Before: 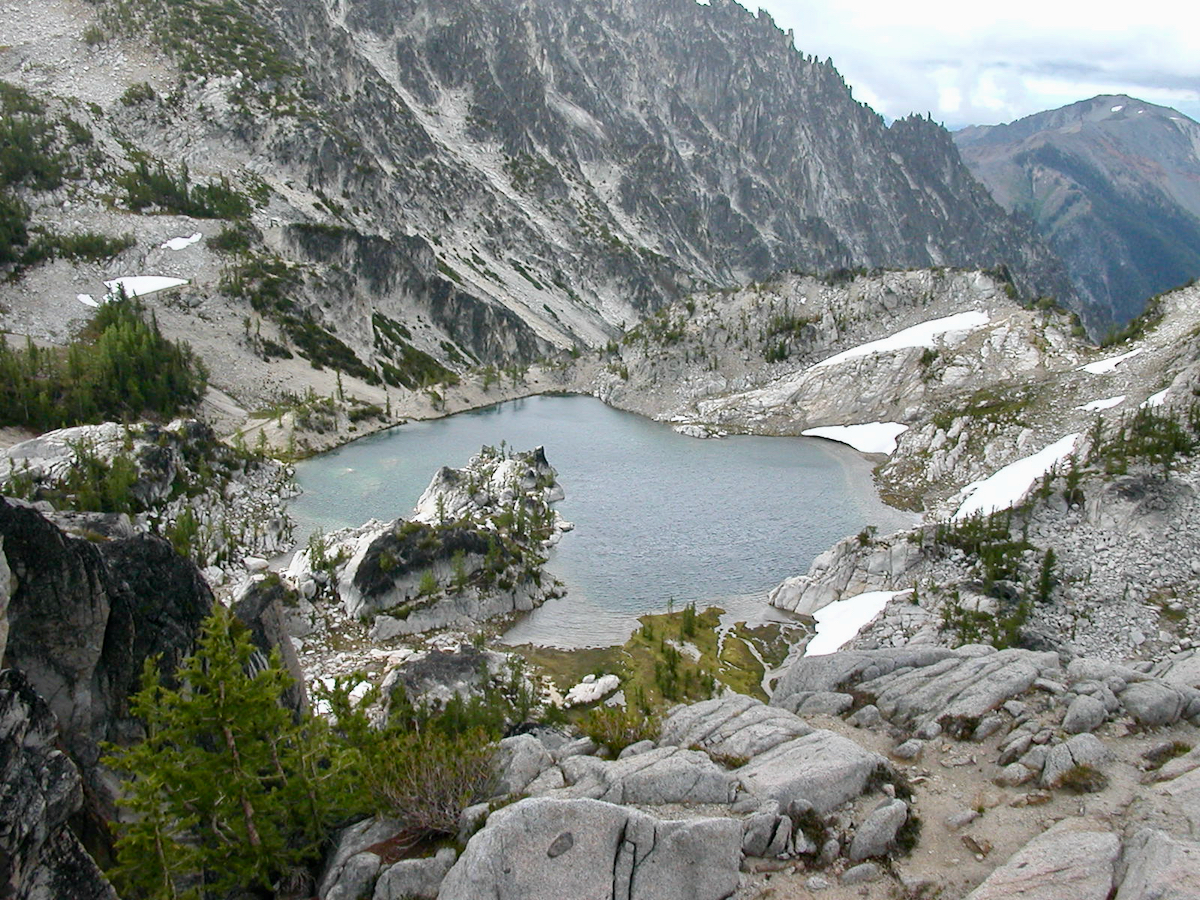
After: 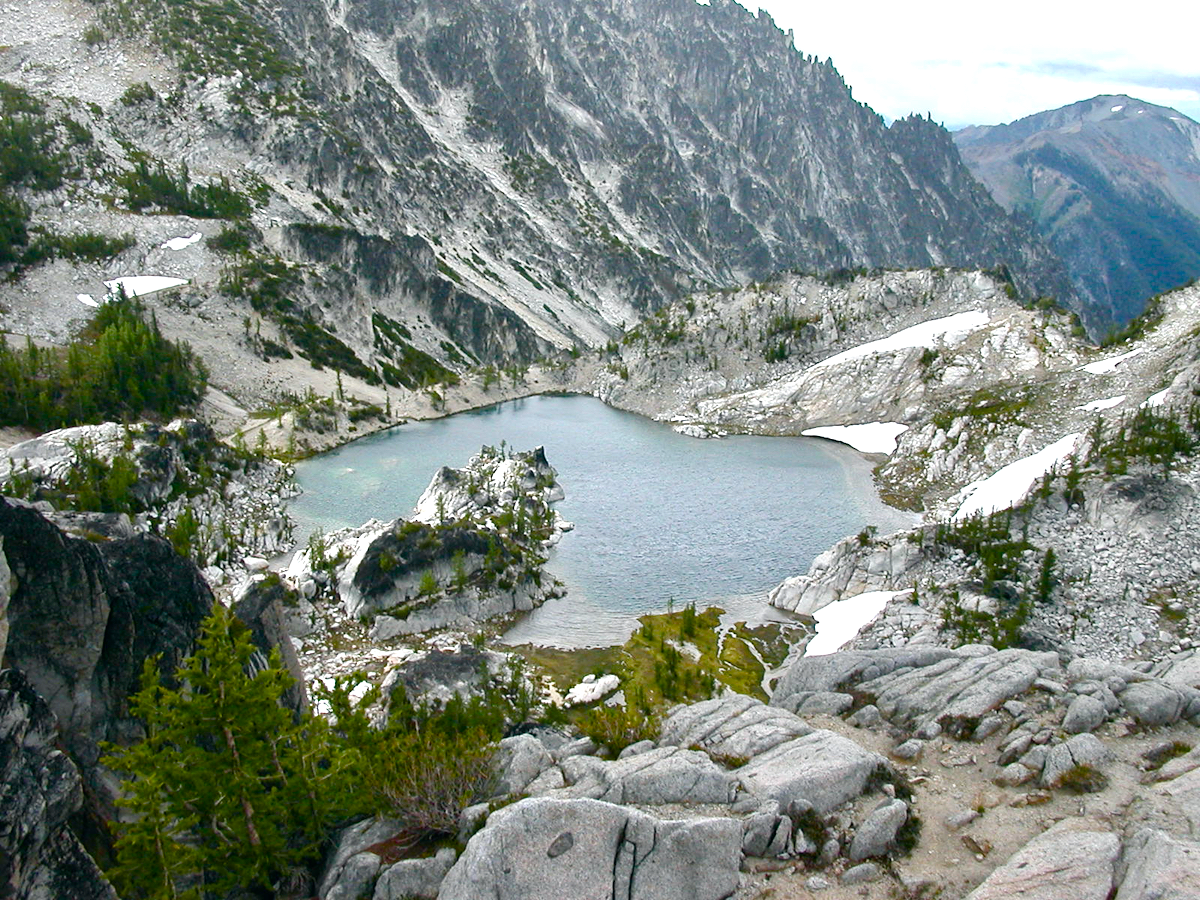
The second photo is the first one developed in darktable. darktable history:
exposure: exposure -0.116 EV, compensate exposure bias true, compensate highlight preservation false
color balance rgb: perceptual saturation grading › mid-tones 6.33%, perceptual saturation grading › shadows 72.44%, perceptual brilliance grading › highlights 11.59%, contrast 5.05%
color balance: mode lift, gamma, gain (sRGB), lift [1, 1, 1.022, 1.026]
